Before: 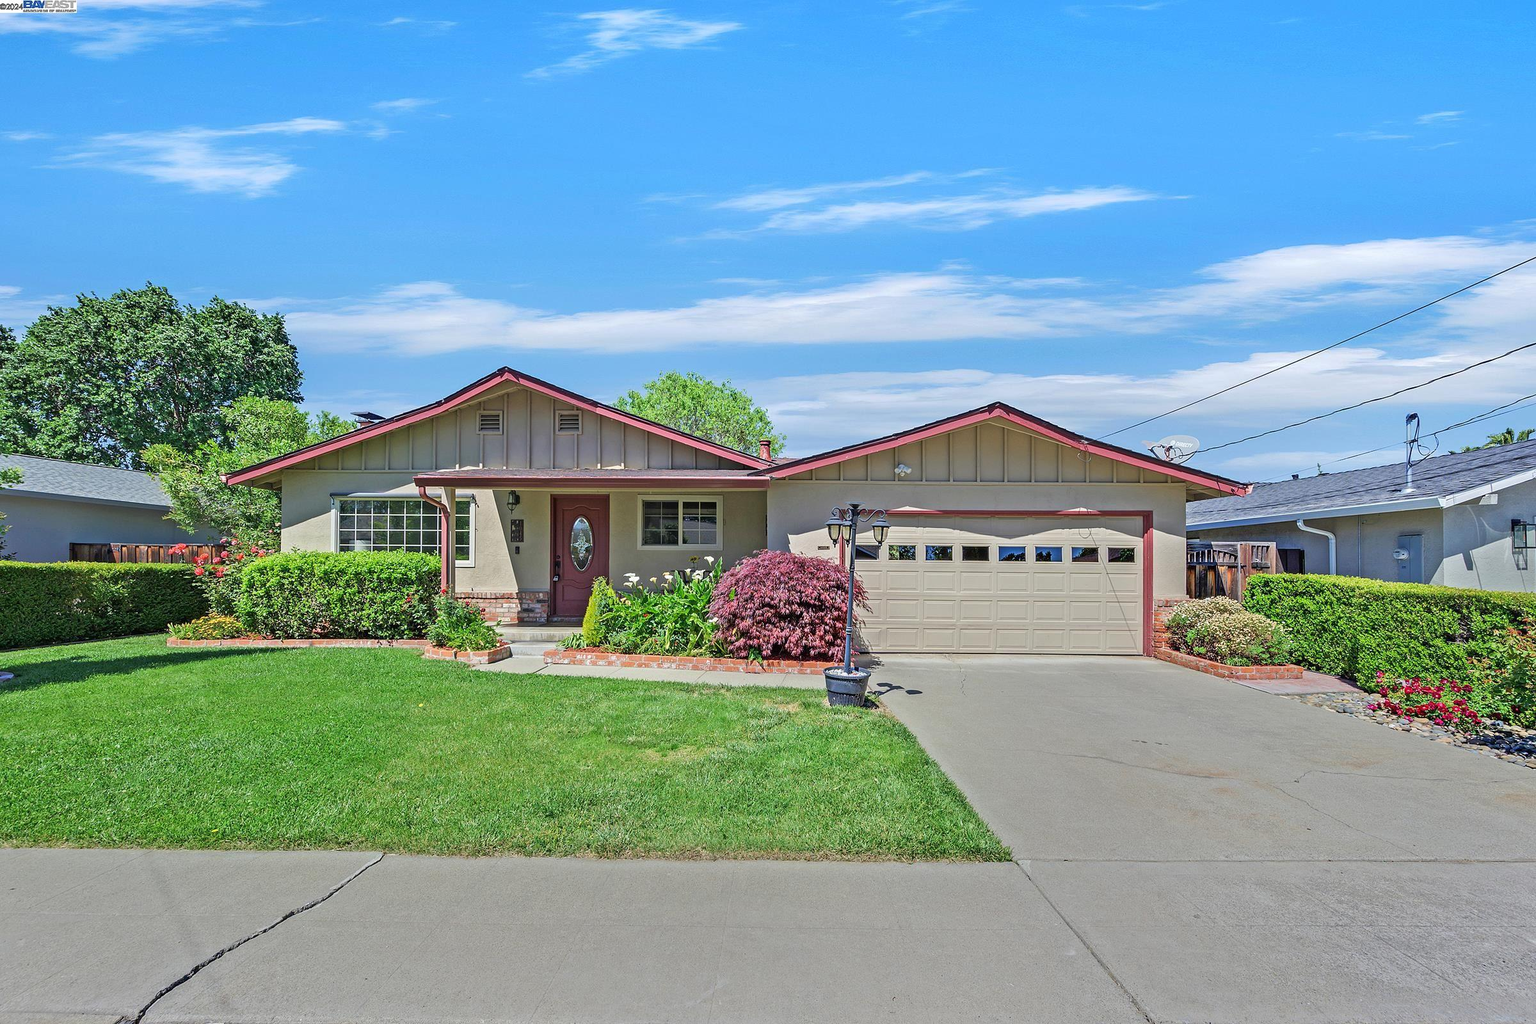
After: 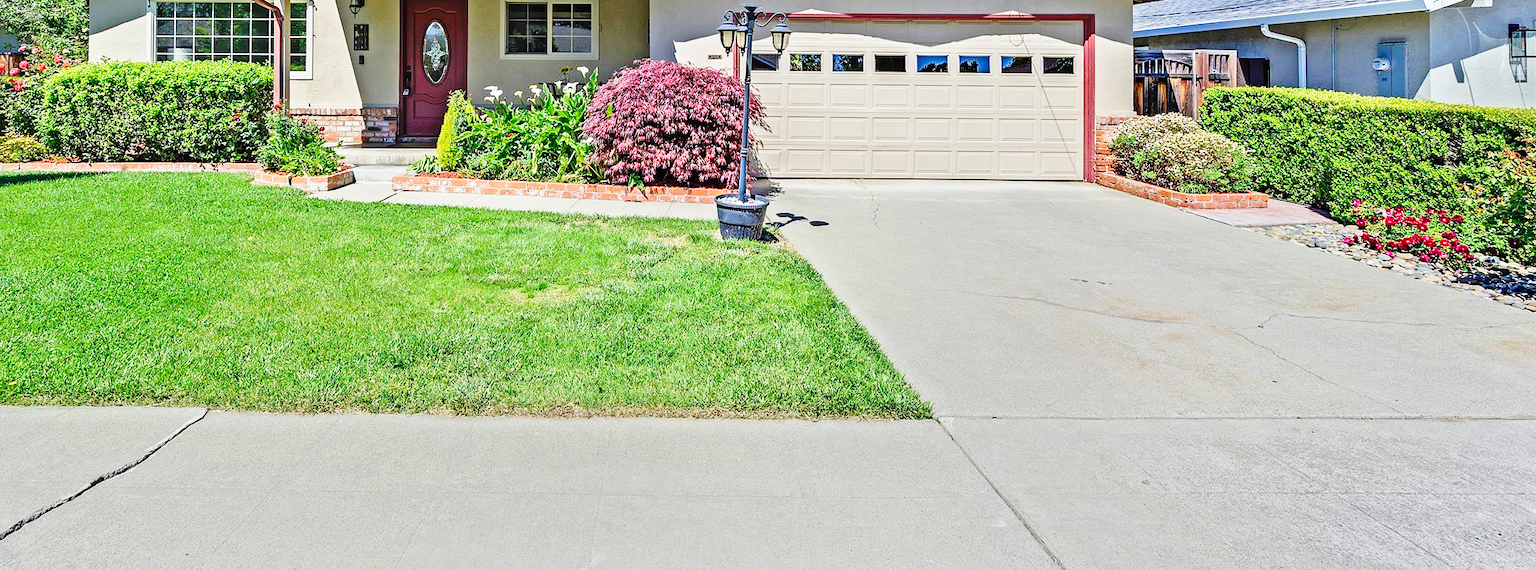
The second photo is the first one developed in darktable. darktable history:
crop and rotate: left 13.313%, top 48.698%, bottom 2.928%
base curve: curves: ch0 [(0, 0) (0.04, 0.03) (0.133, 0.232) (0.448, 0.748) (0.843, 0.968) (1, 1)], preserve colors none
